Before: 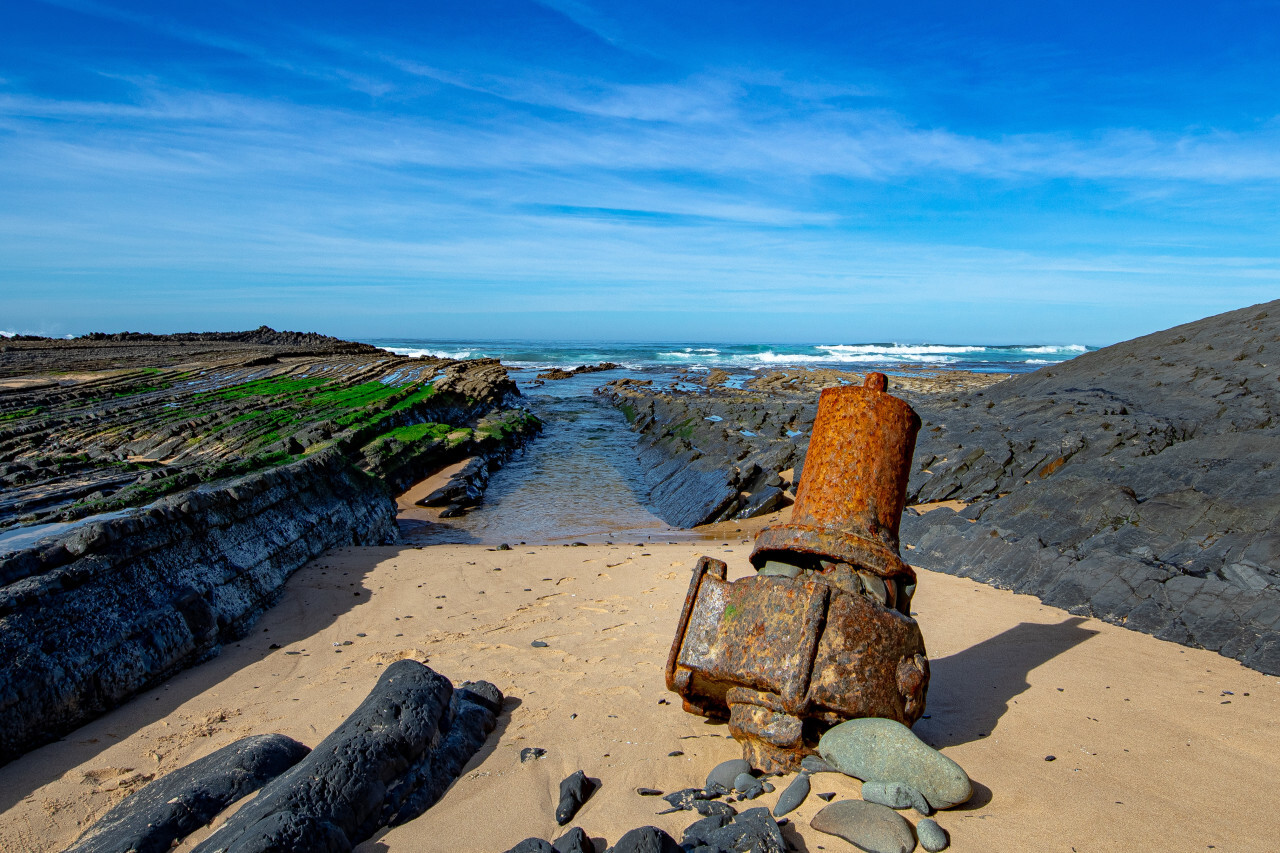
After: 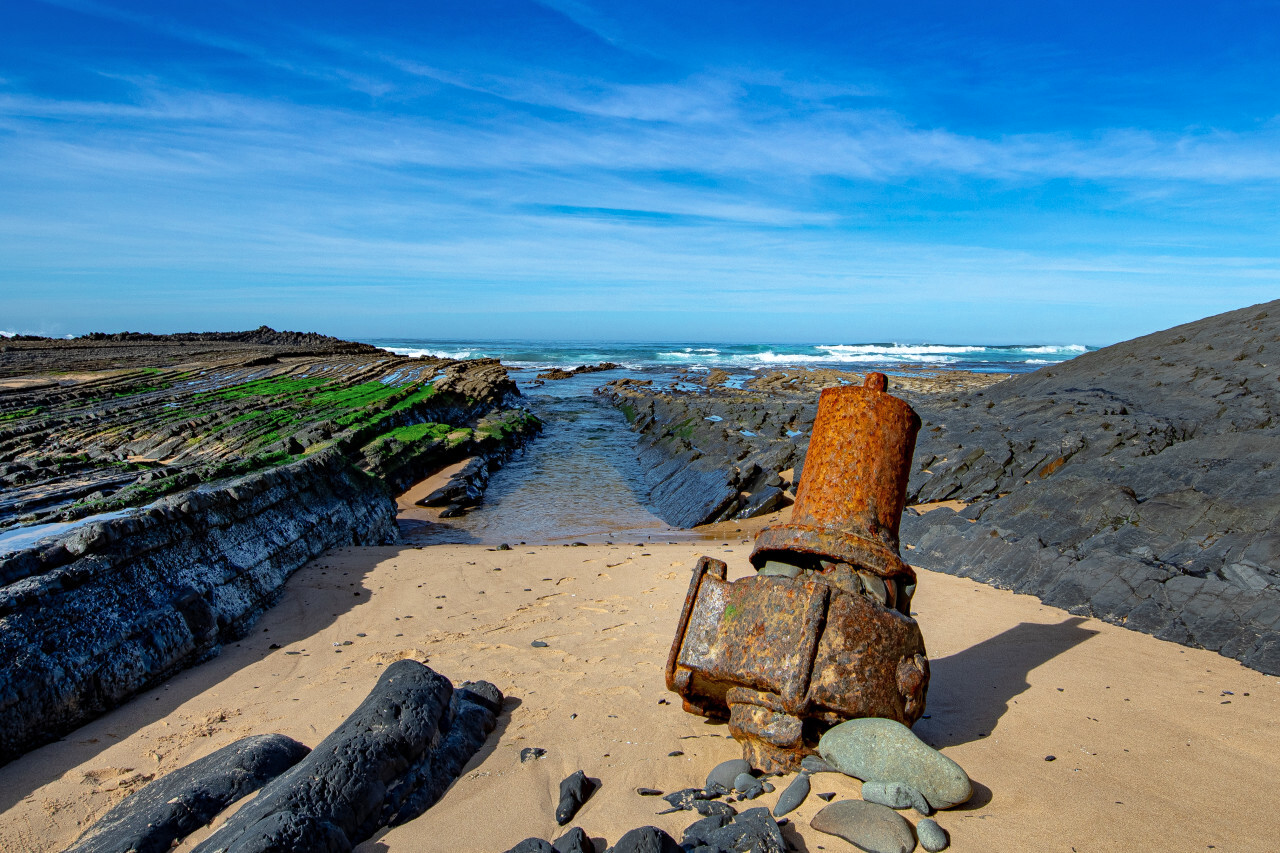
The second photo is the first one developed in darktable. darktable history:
shadows and highlights: low approximation 0.01, soften with gaussian
color zones: curves: ch0 [(0.25, 0.5) (0.463, 0.627) (0.484, 0.637) (0.75, 0.5)]
